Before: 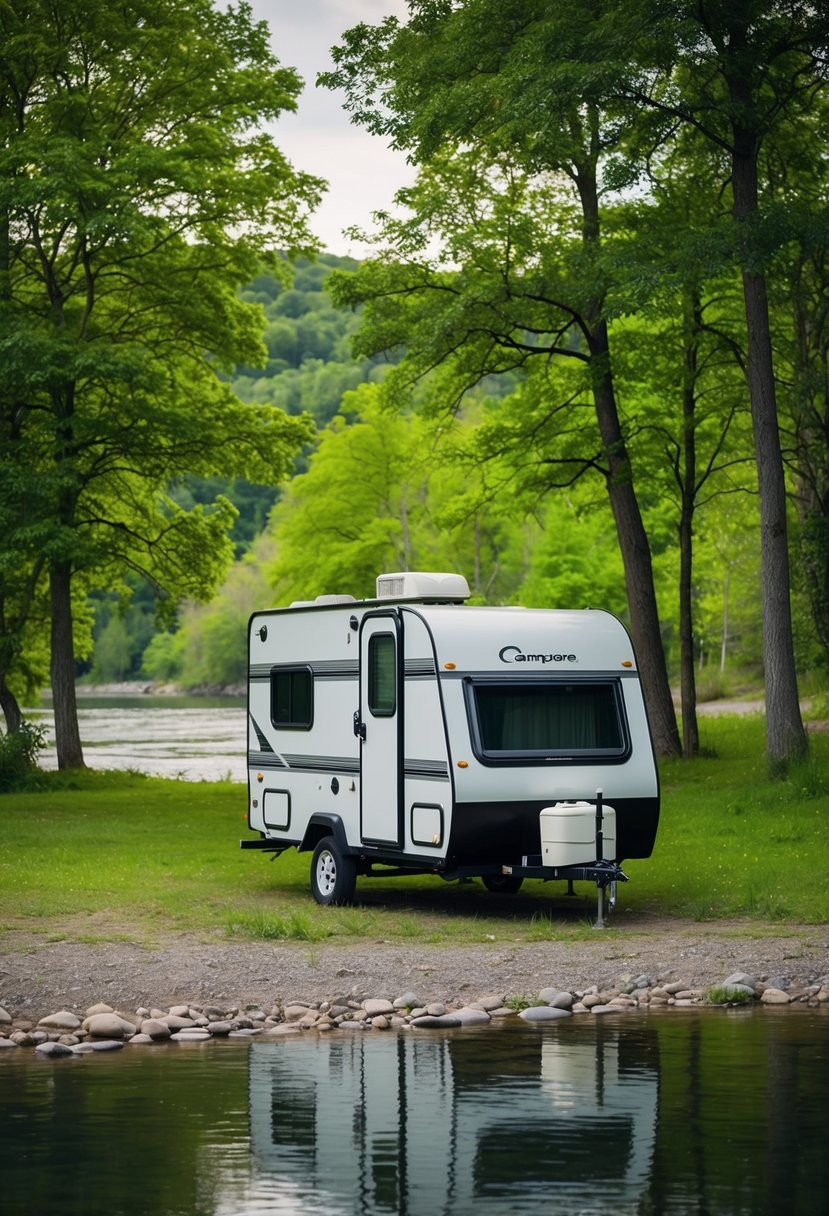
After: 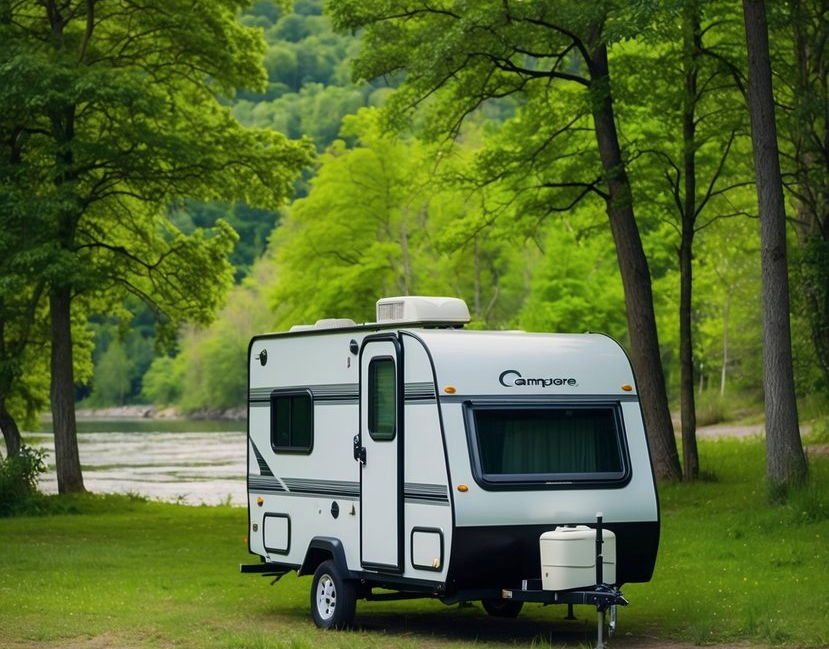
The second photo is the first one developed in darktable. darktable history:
crop and rotate: top 22.755%, bottom 23.828%
velvia: on, module defaults
